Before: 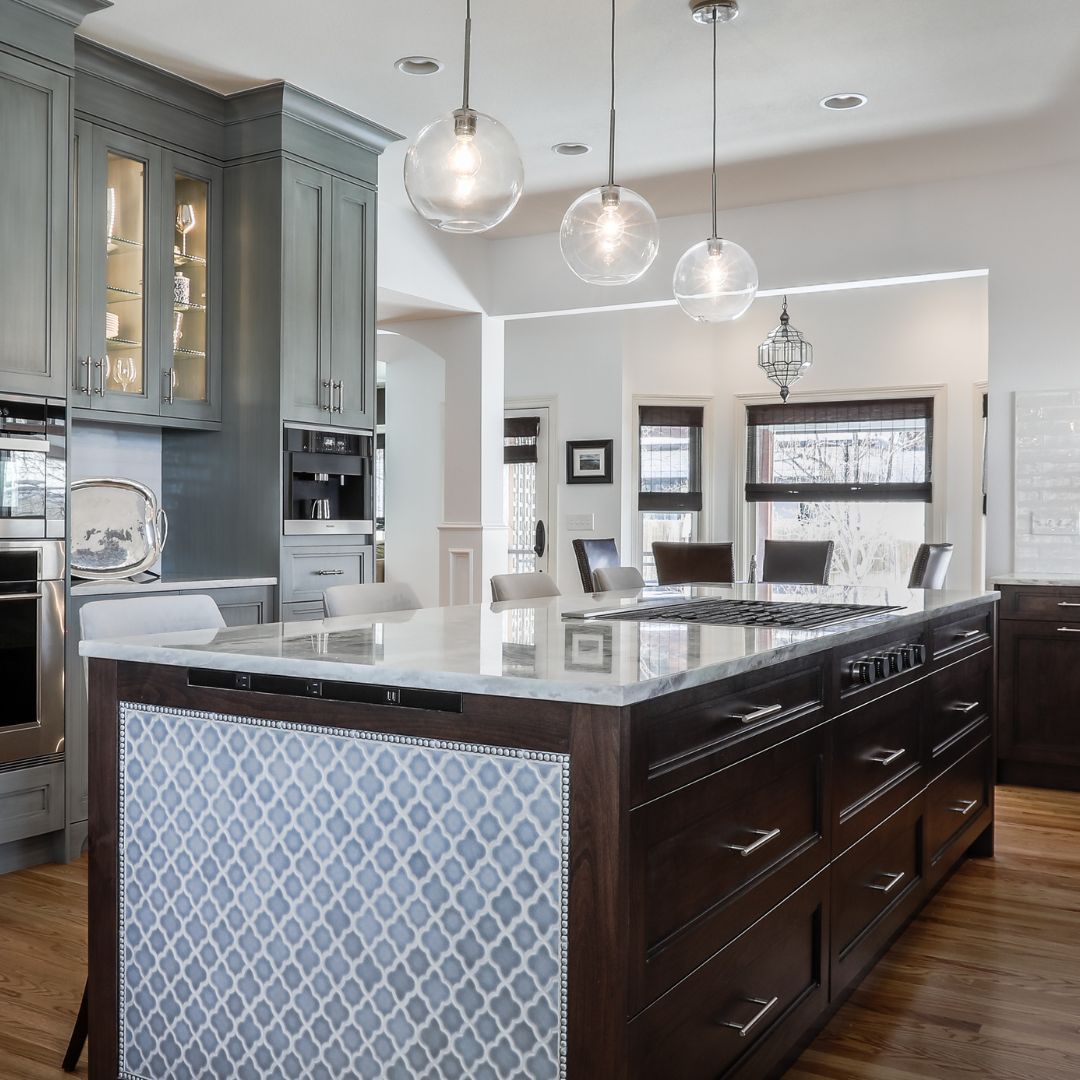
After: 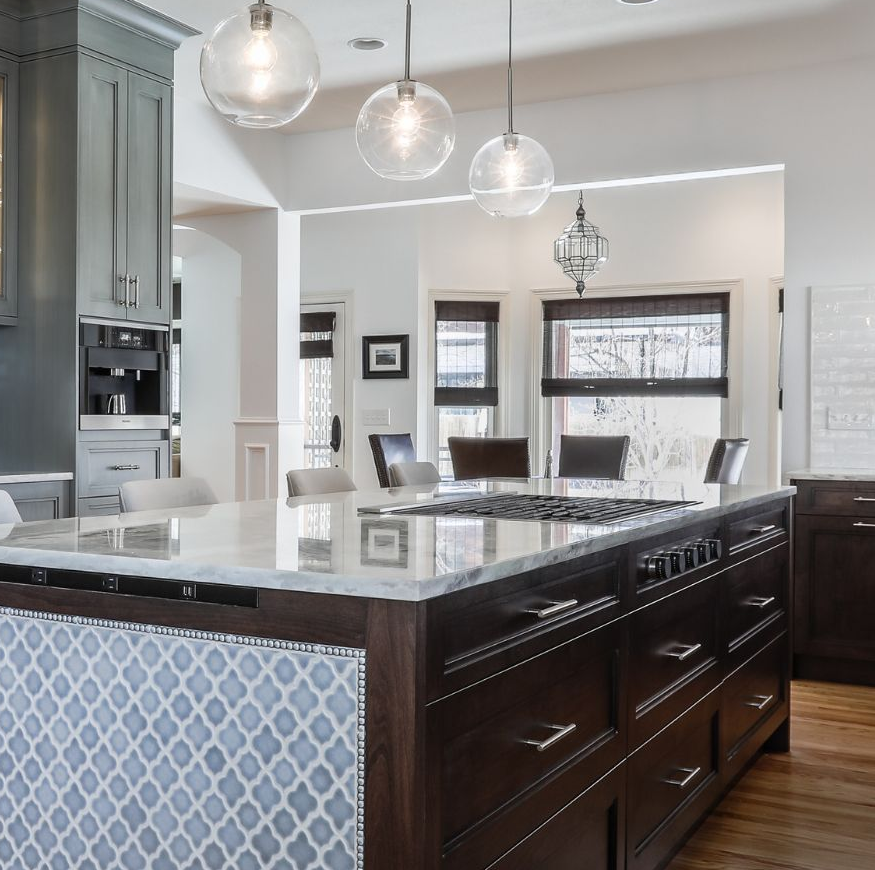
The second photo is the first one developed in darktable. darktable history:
crop: left 18.941%, top 9.789%, right 0%, bottom 9.642%
